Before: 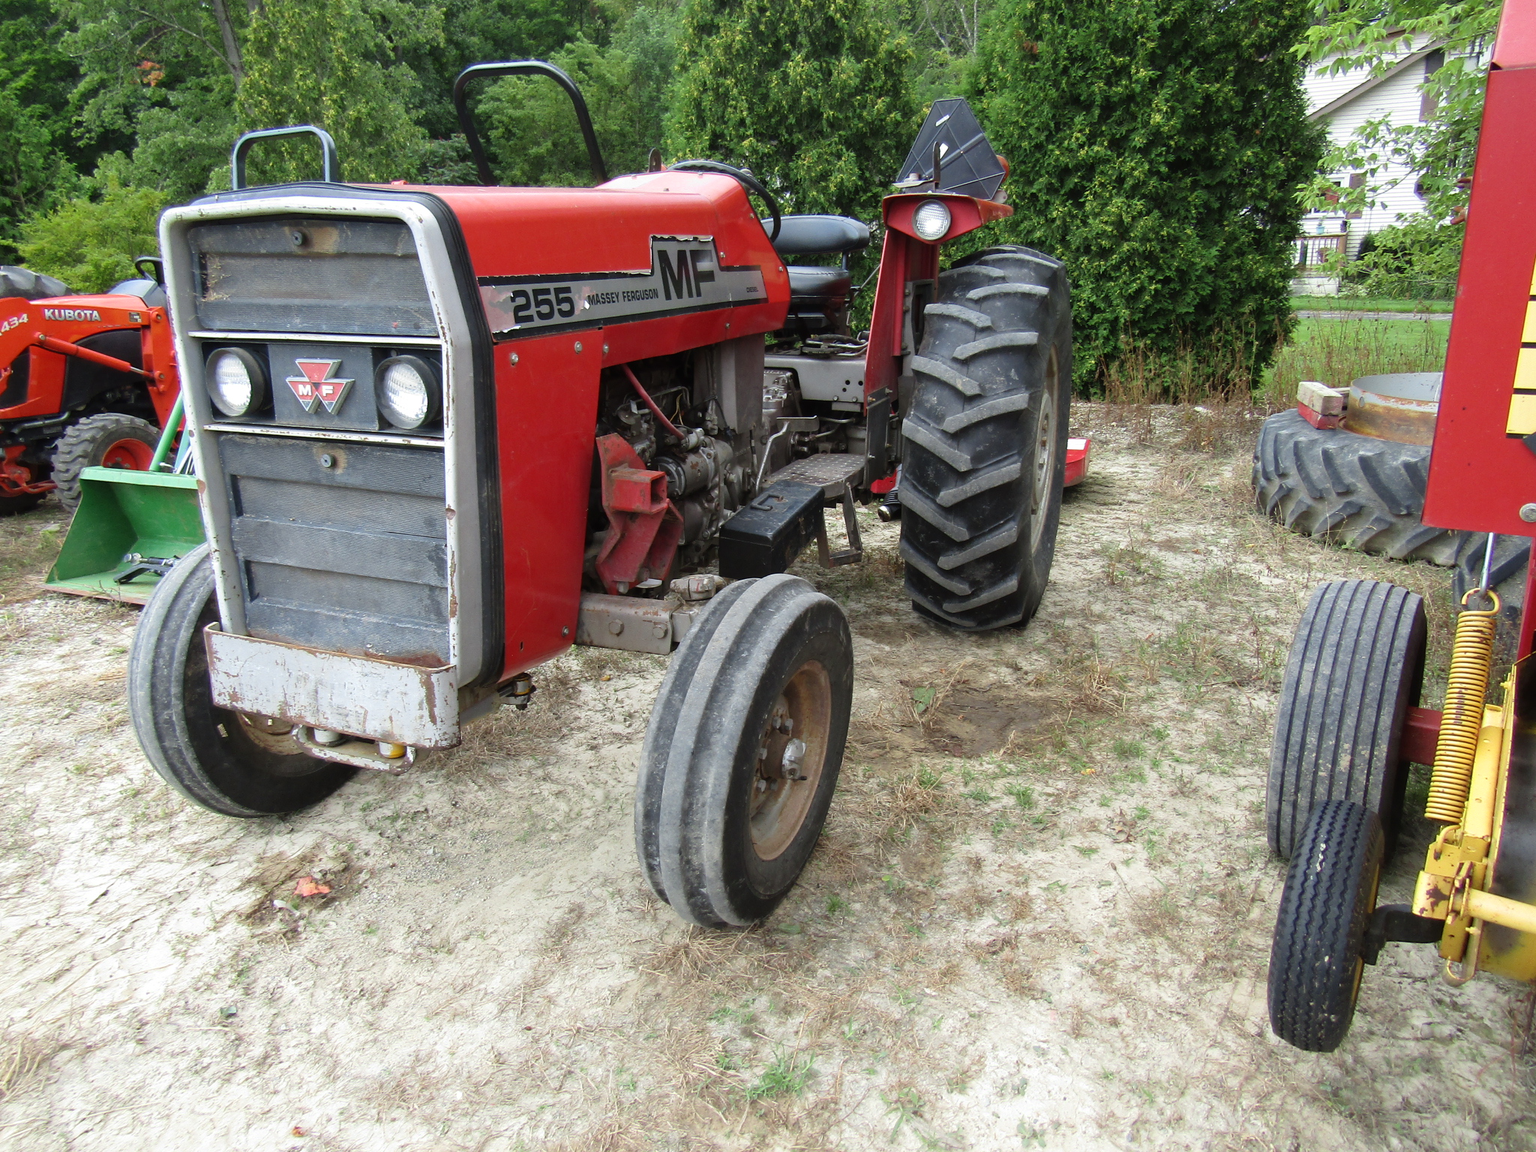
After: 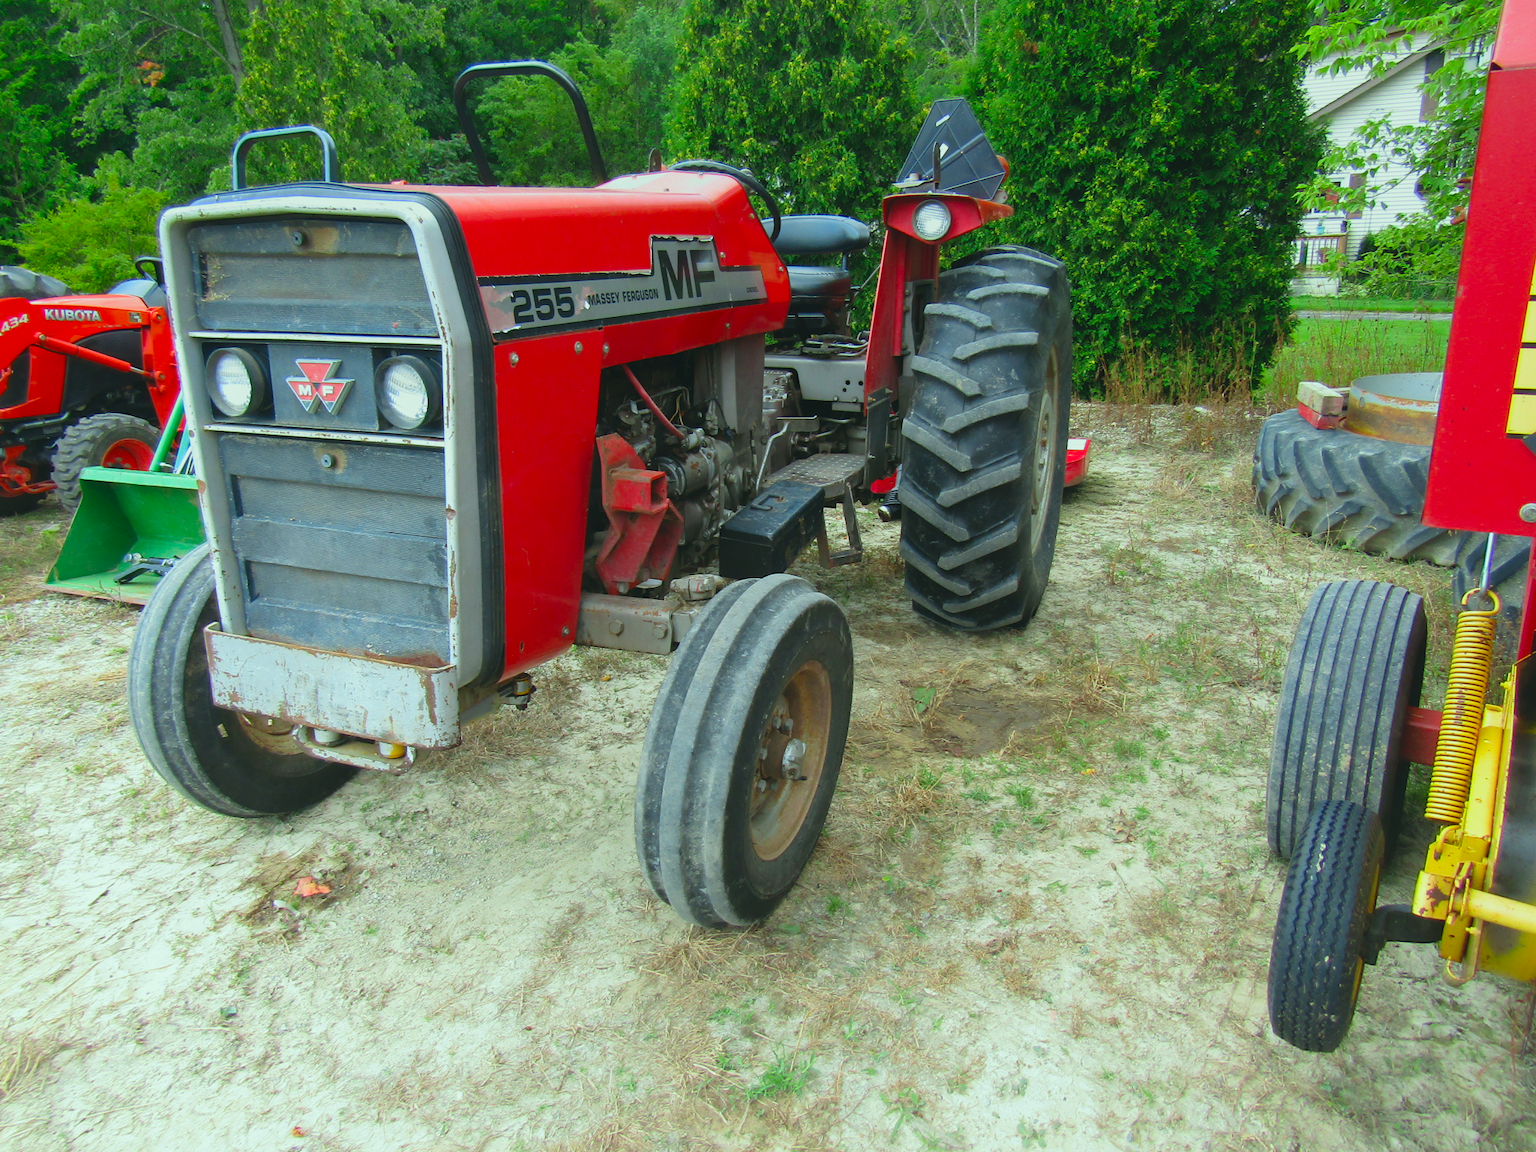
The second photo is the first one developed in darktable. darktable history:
local contrast: highlights 68%, shadows 66%, detail 84%, midtone range 0.323
color correction: highlights a* -7.44, highlights b* 1.38, shadows a* -3.5, saturation 1.41
